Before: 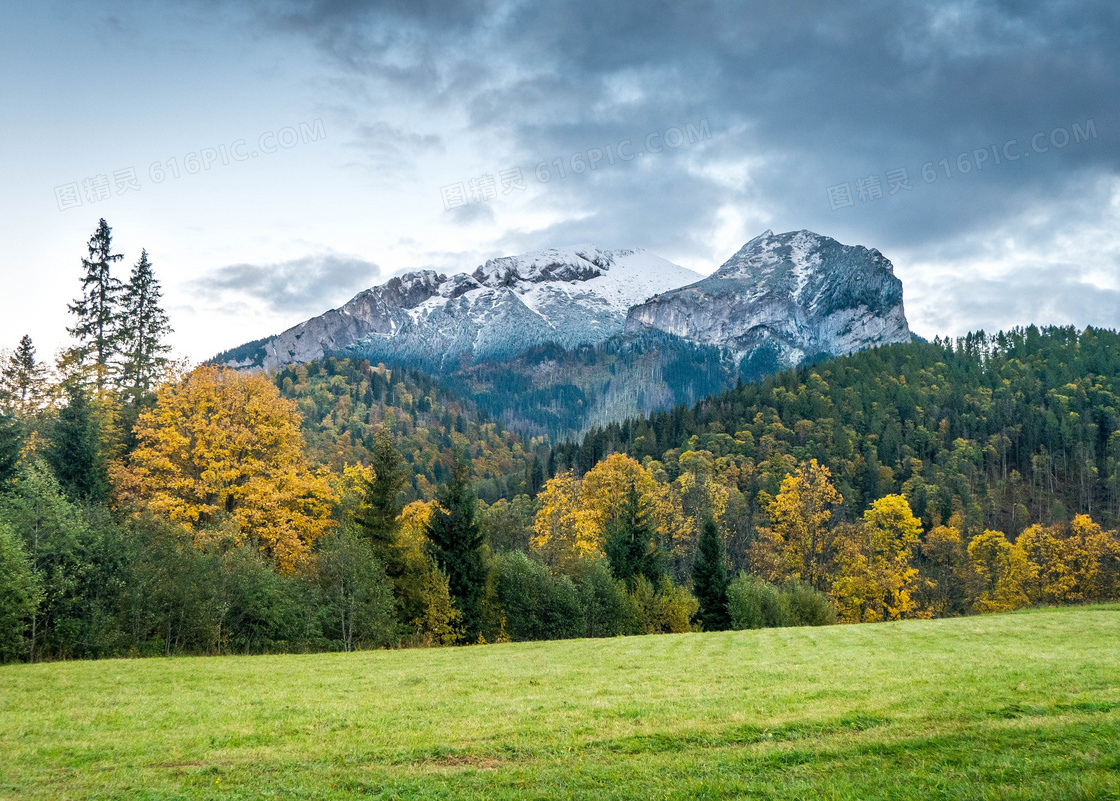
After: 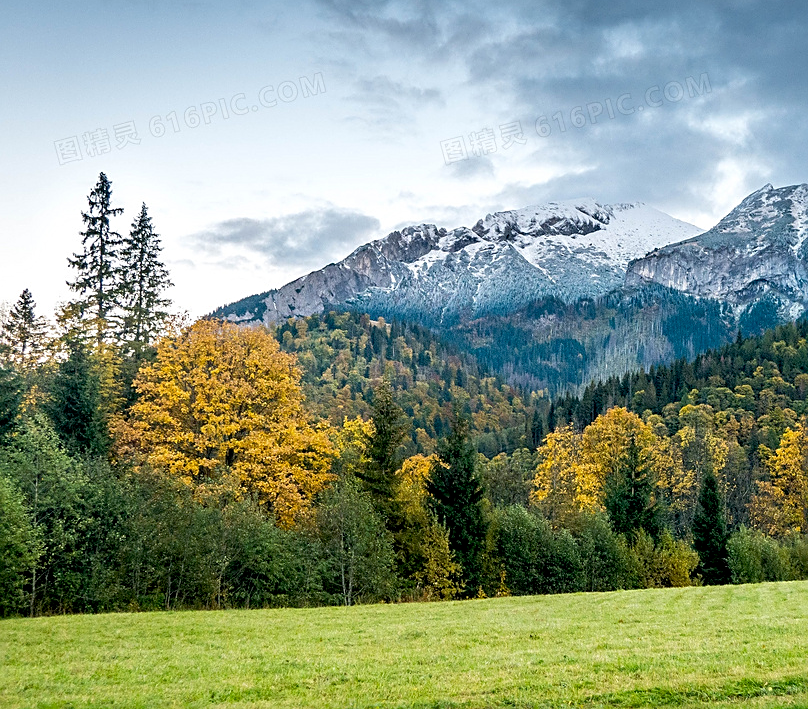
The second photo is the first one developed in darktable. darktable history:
crop: top 5.789%, right 27.857%, bottom 5.619%
exposure: black level correction 0.009, exposure 0.017 EV, compensate exposure bias true, compensate highlight preservation false
sharpen: on, module defaults
